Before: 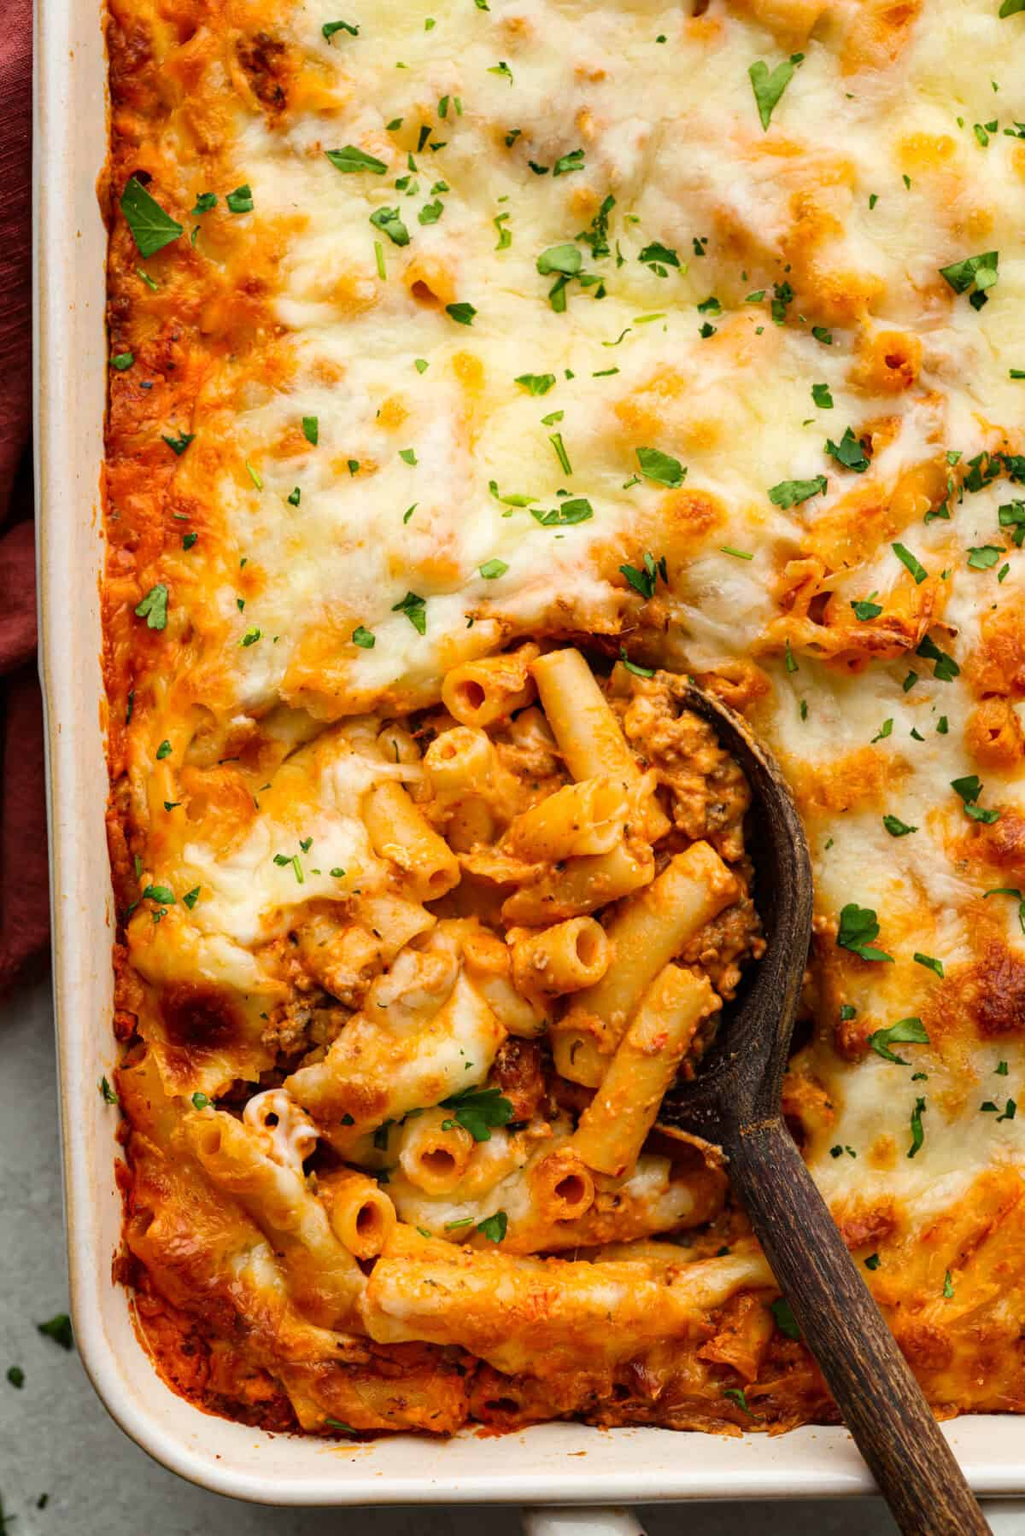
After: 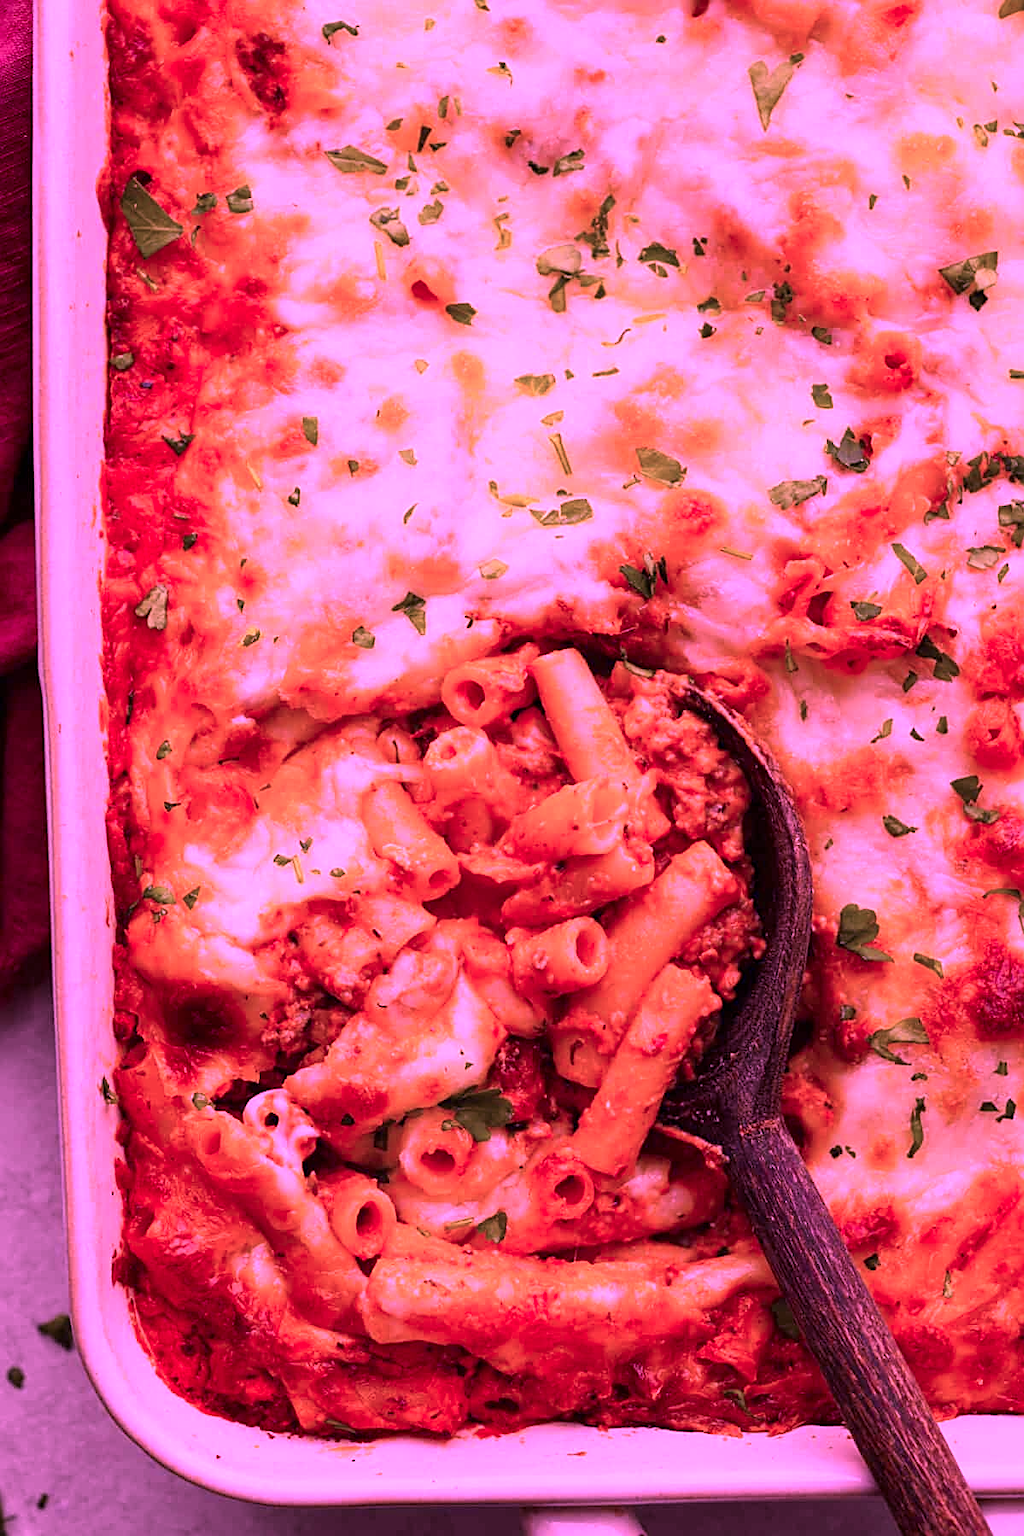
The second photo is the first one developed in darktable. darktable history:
sharpen: on, module defaults
color calibration: illuminant custom, x 0.263, y 0.52, temperature 7008.44 K
